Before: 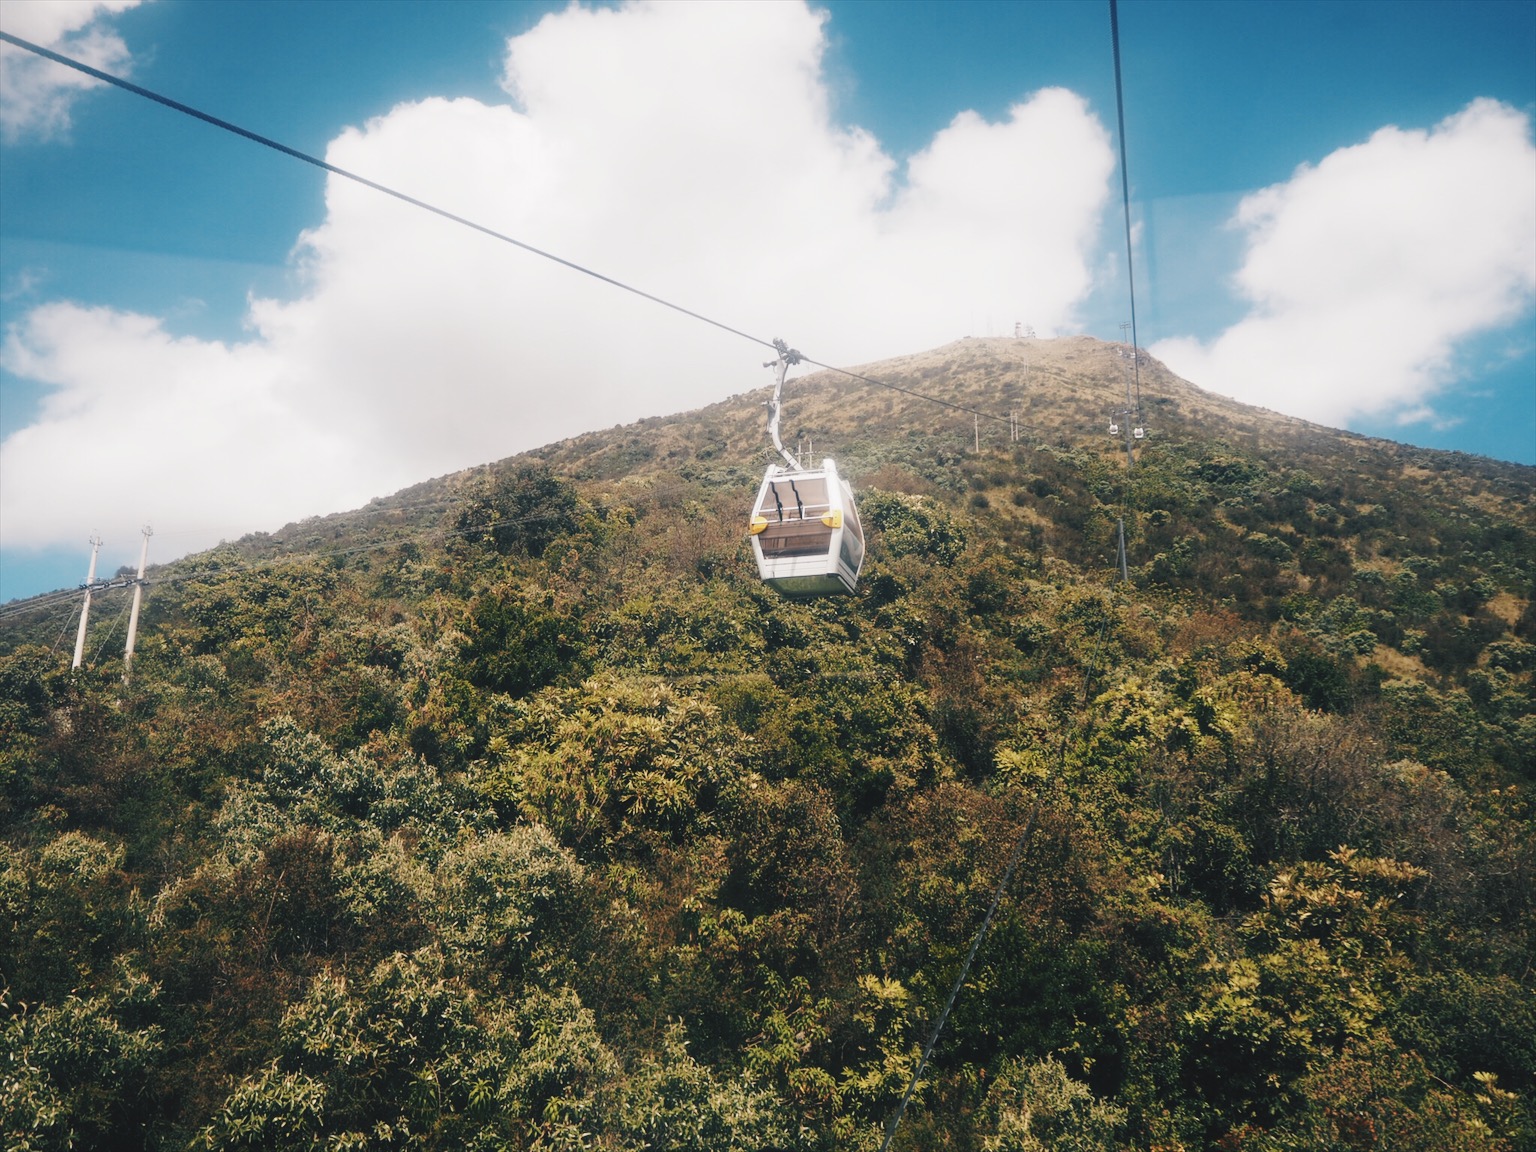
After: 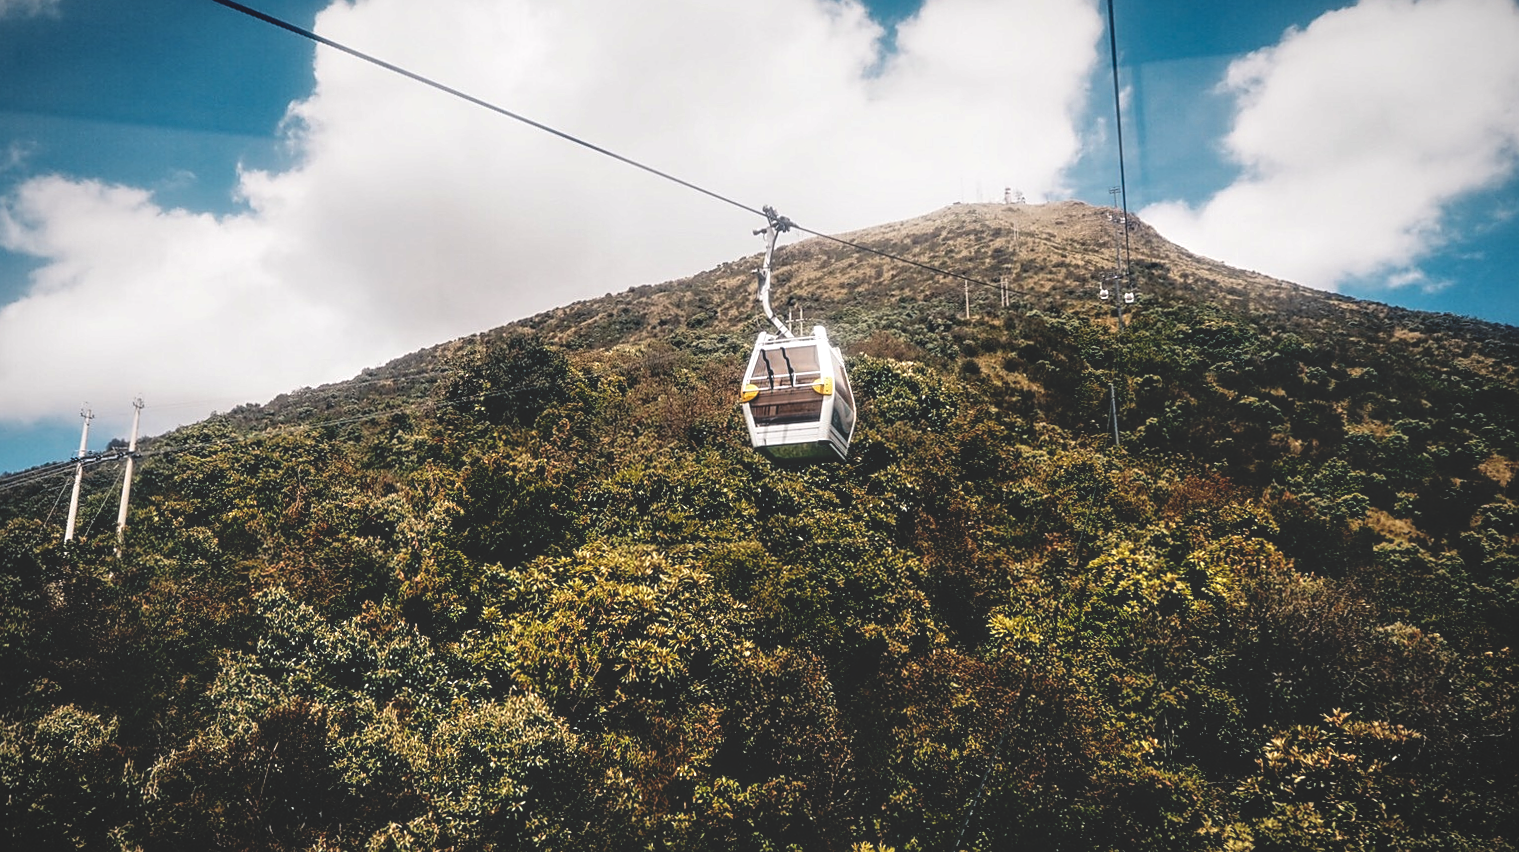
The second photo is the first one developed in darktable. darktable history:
rotate and perspective: rotation -0.45°, automatic cropping original format, crop left 0.008, crop right 0.992, crop top 0.012, crop bottom 0.988
base curve: curves: ch0 [(0, 0.02) (0.083, 0.036) (1, 1)], preserve colors none
contrast equalizer: octaves 7, y [[0.6 ×6], [0.55 ×6], [0 ×6], [0 ×6], [0 ×6]], mix 0.3
crop: top 11.038%, bottom 13.962%
sharpen: on, module defaults
vignetting: fall-off radius 100%, width/height ratio 1.337
local contrast: detail 130%
